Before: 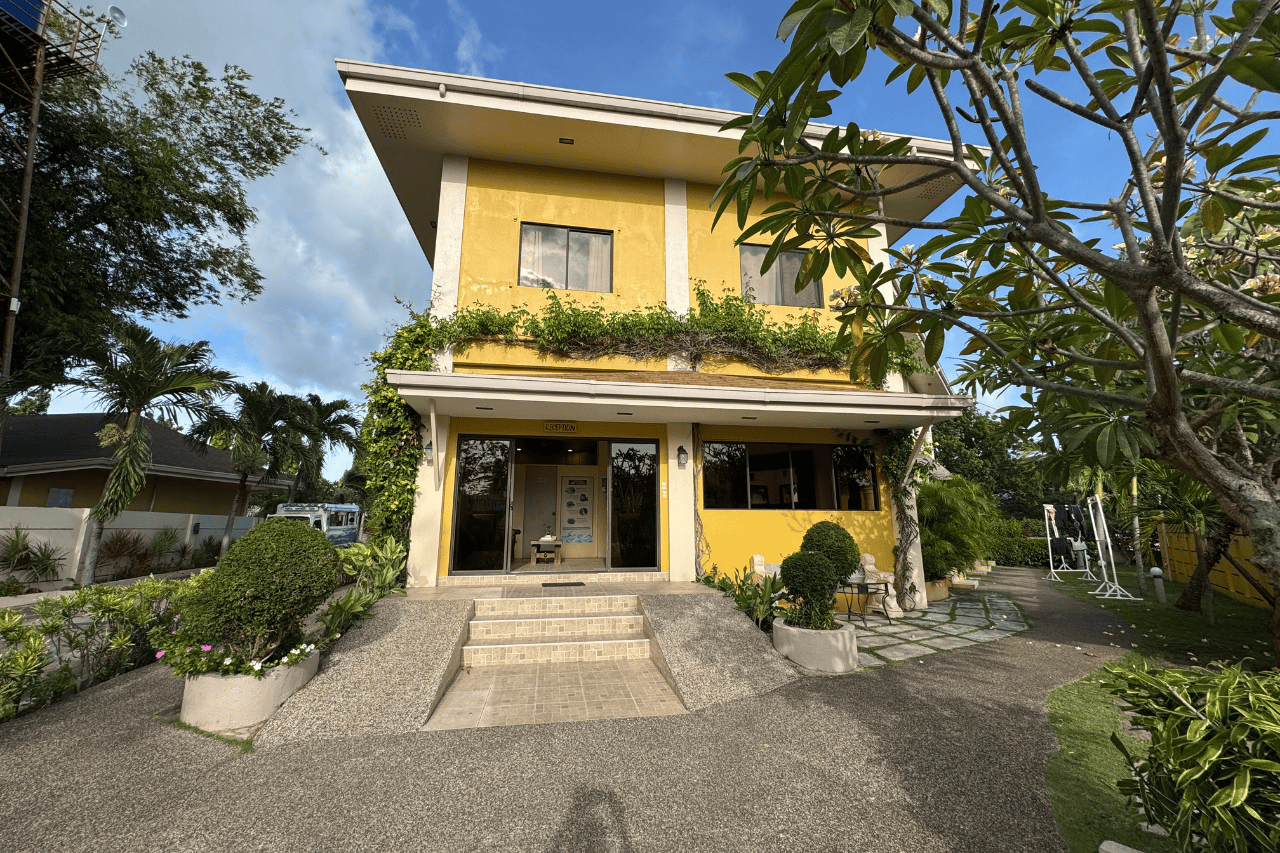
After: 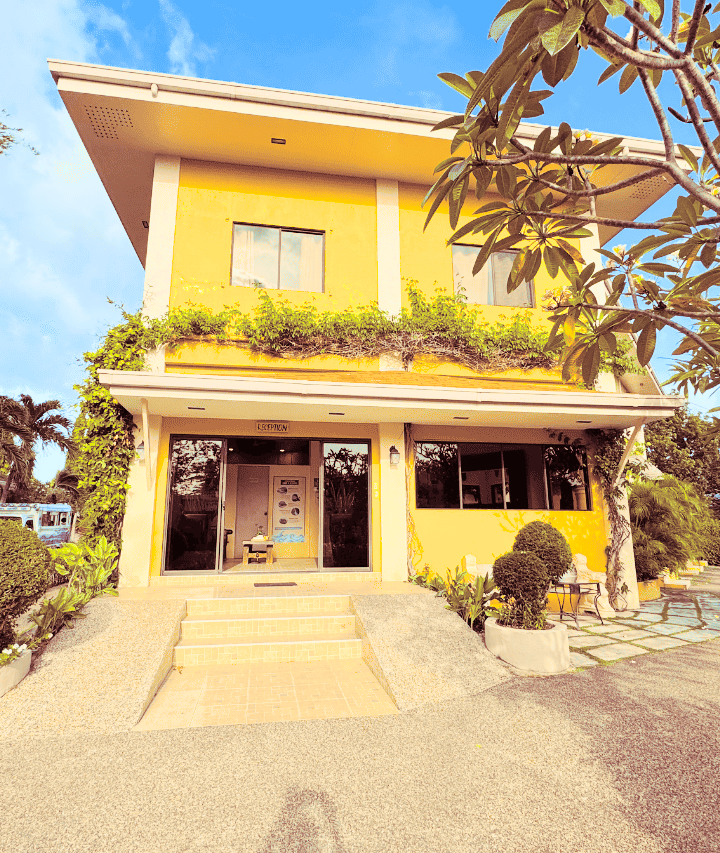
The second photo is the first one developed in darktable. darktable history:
contrast brightness saturation: contrast 0.1, brightness 0.3, saturation 0.14
exposure: black level correction 0, exposure 1.45 EV, compensate exposure bias true, compensate highlight preservation false
filmic rgb: black relative exposure -7.15 EV, white relative exposure 5.36 EV, hardness 3.02, color science v6 (2022)
color balance rgb: perceptual saturation grading › global saturation 40%, global vibrance 15%
crop and rotate: left 22.516%, right 21.234%
split-toning: highlights › saturation 0, balance -61.83
